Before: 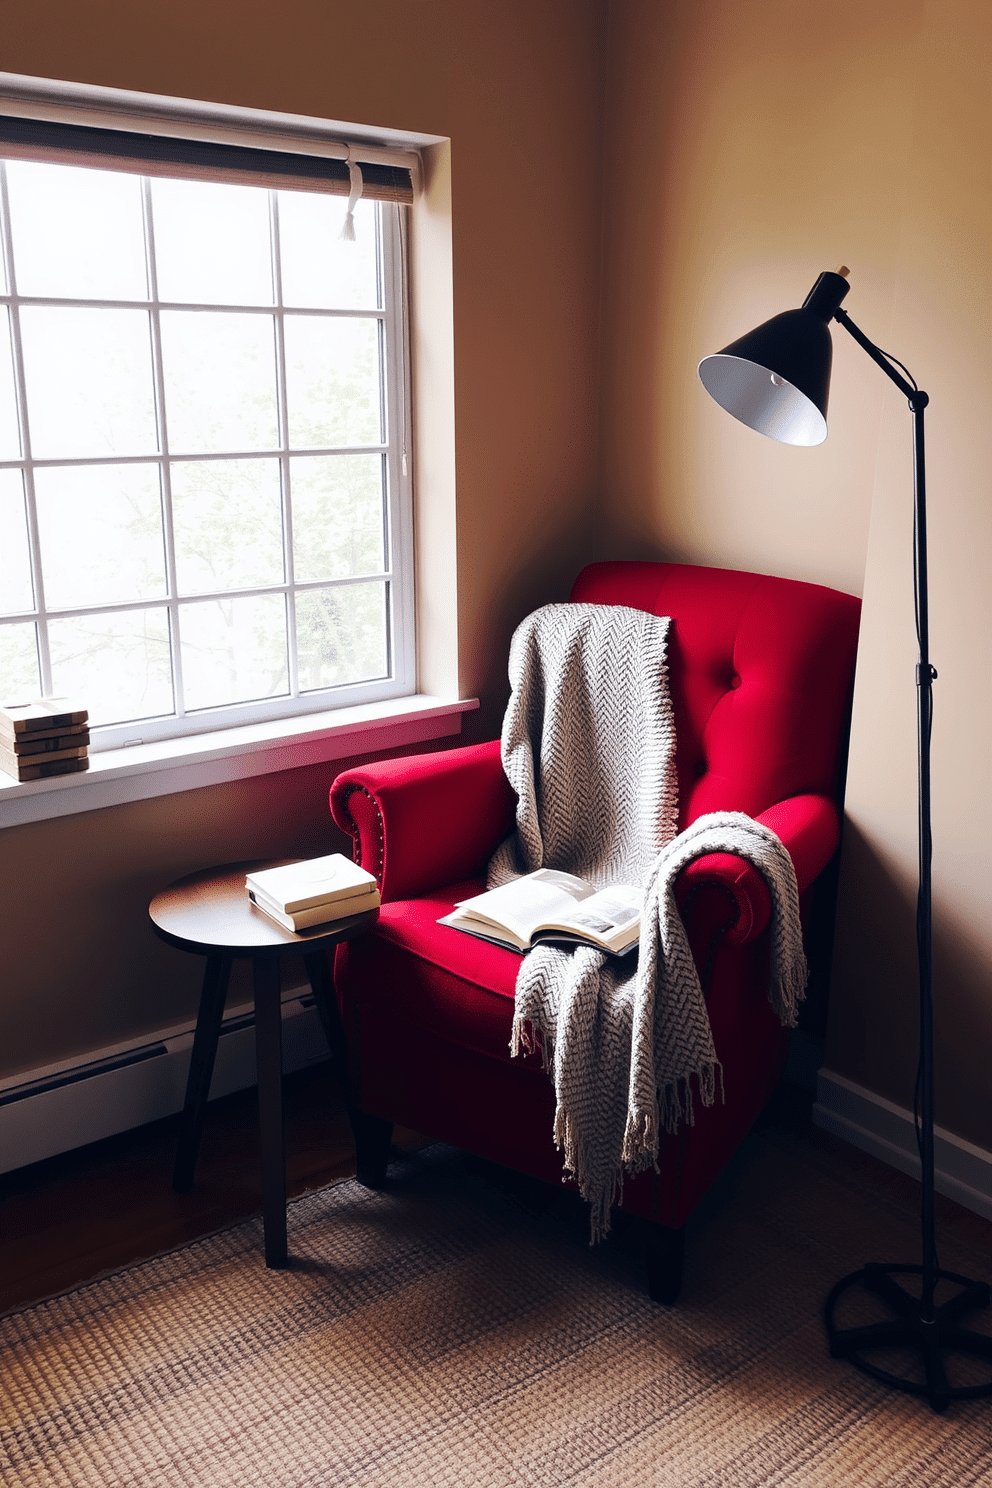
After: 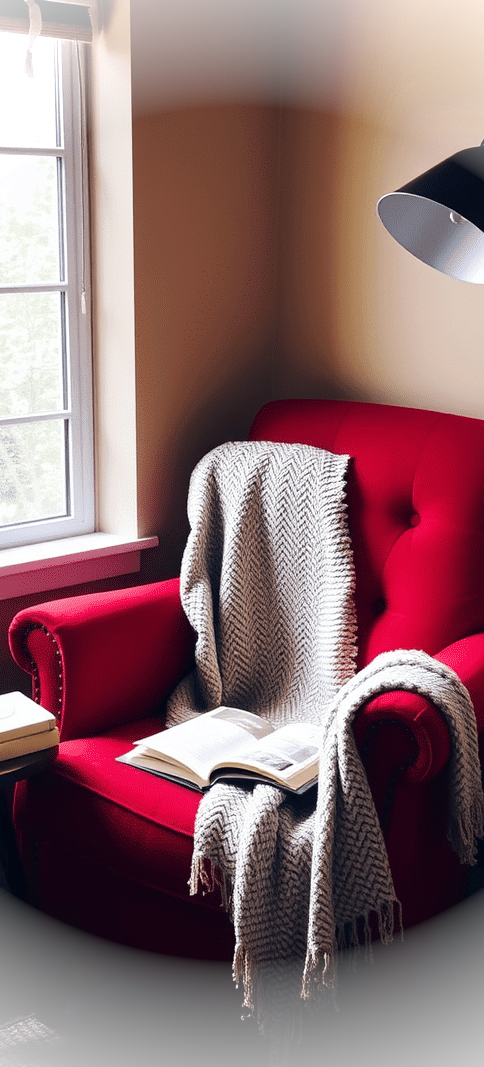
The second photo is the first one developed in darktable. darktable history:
tone equalizer: edges refinement/feathering 500, mask exposure compensation -1.57 EV, preserve details no
vignetting: brightness 0.989, saturation -0.491, unbound false
crop: left 32.397%, top 10.951%, right 18.788%, bottom 17.328%
